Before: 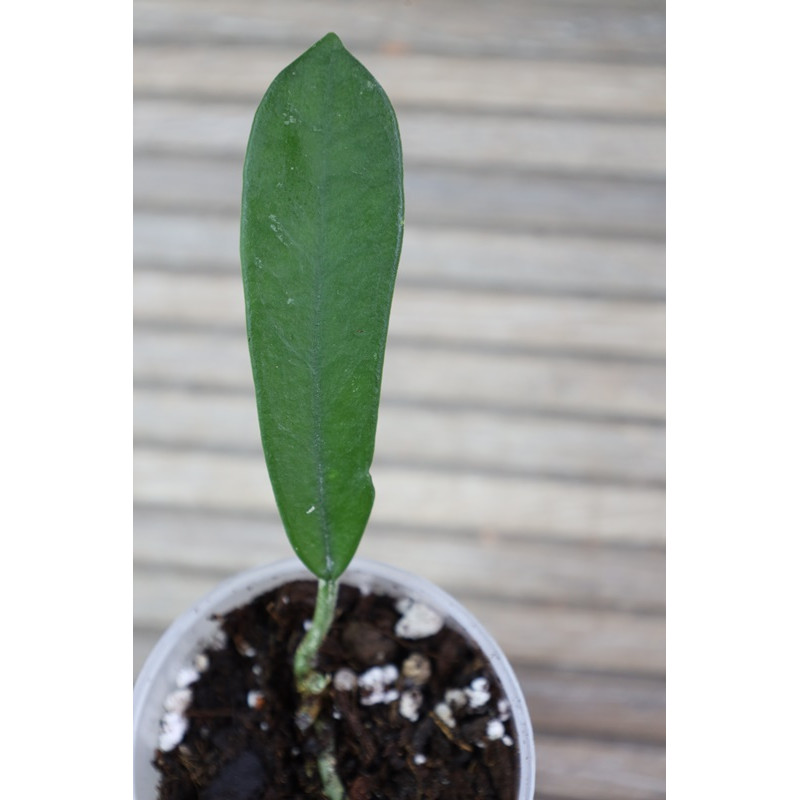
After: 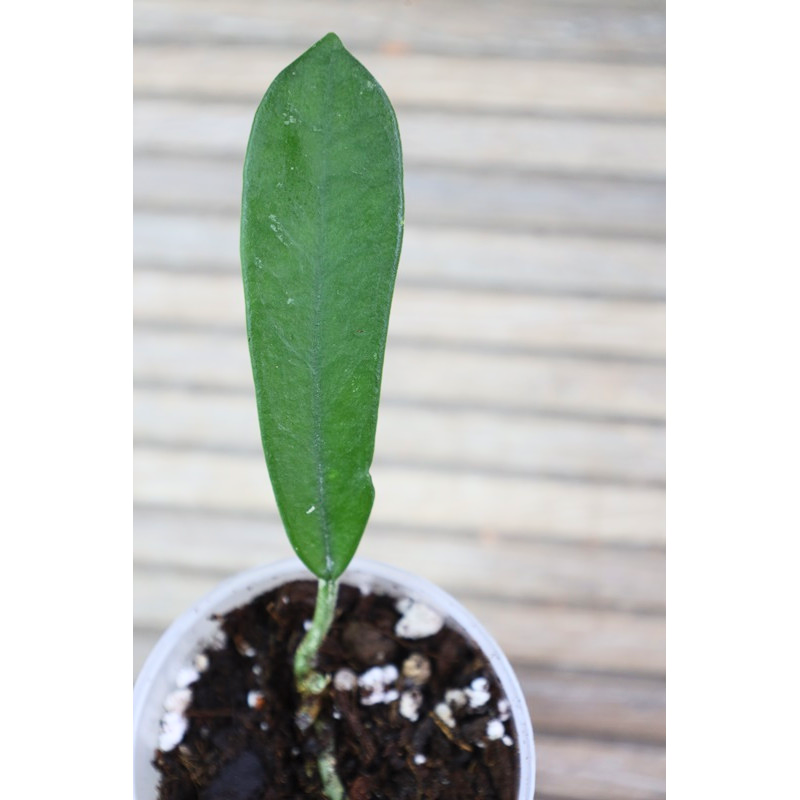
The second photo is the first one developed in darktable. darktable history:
haze removal: strength 0.294, distance 0.244, compatibility mode true, adaptive false
contrast brightness saturation: contrast 0.201, brightness 0.167, saturation 0.224
